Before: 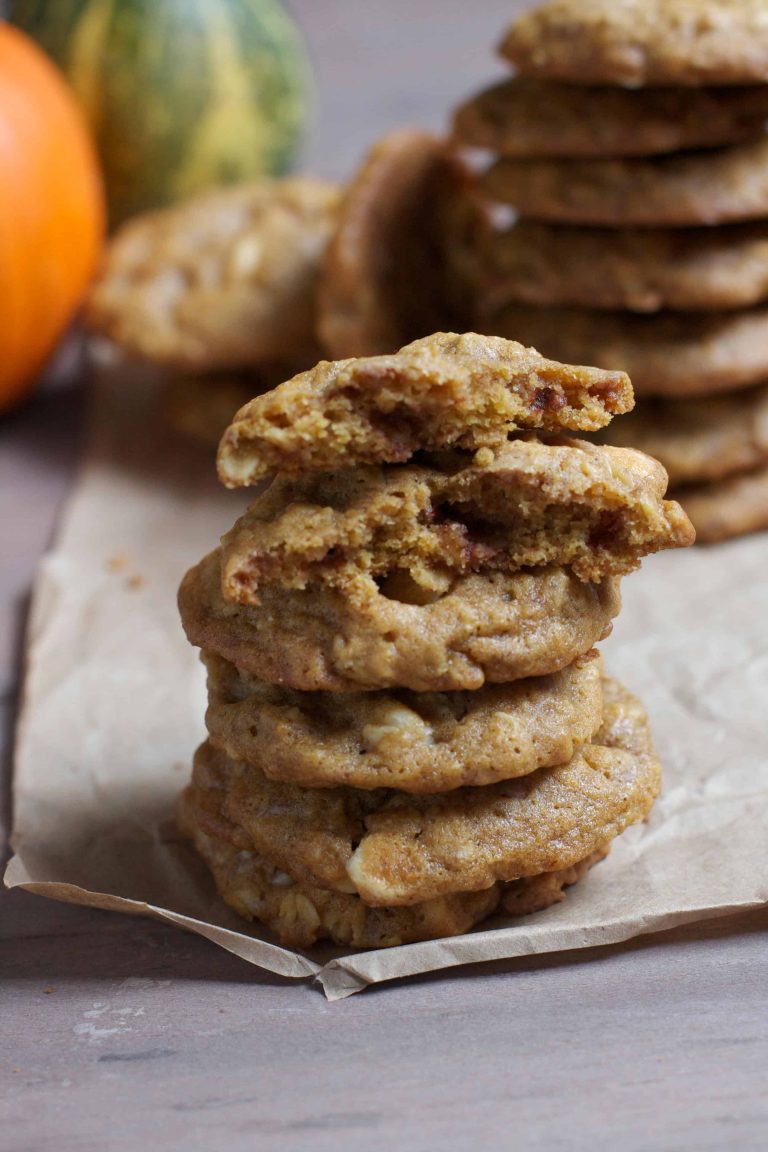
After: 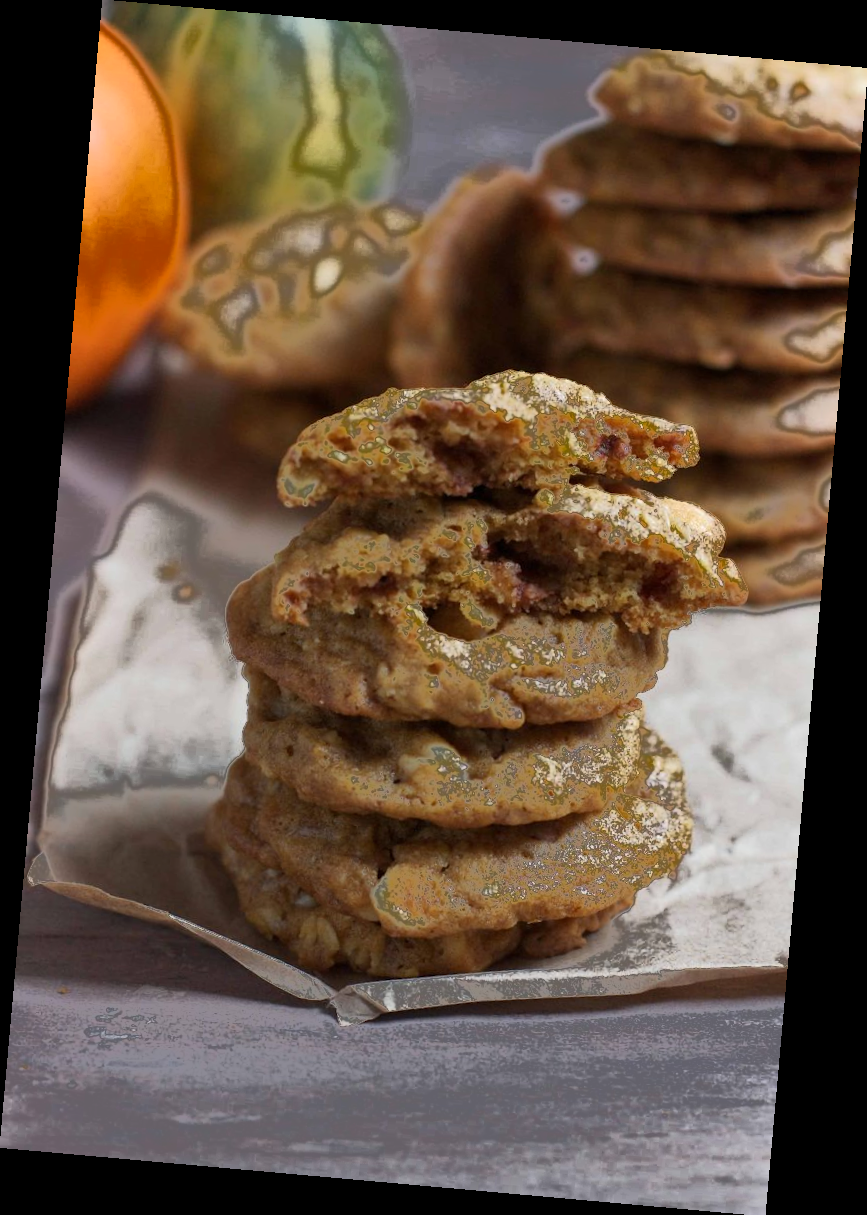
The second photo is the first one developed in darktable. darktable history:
fill light: exposure -0.73 EV, center 0.69, width 2.2
rotate and perspective: rotation 5.12°, automatic cropping off
shadows and highlights: radius 108.52, shadows 40.68, highlights -72.88, low approximation 0.01, soften with gaussian
